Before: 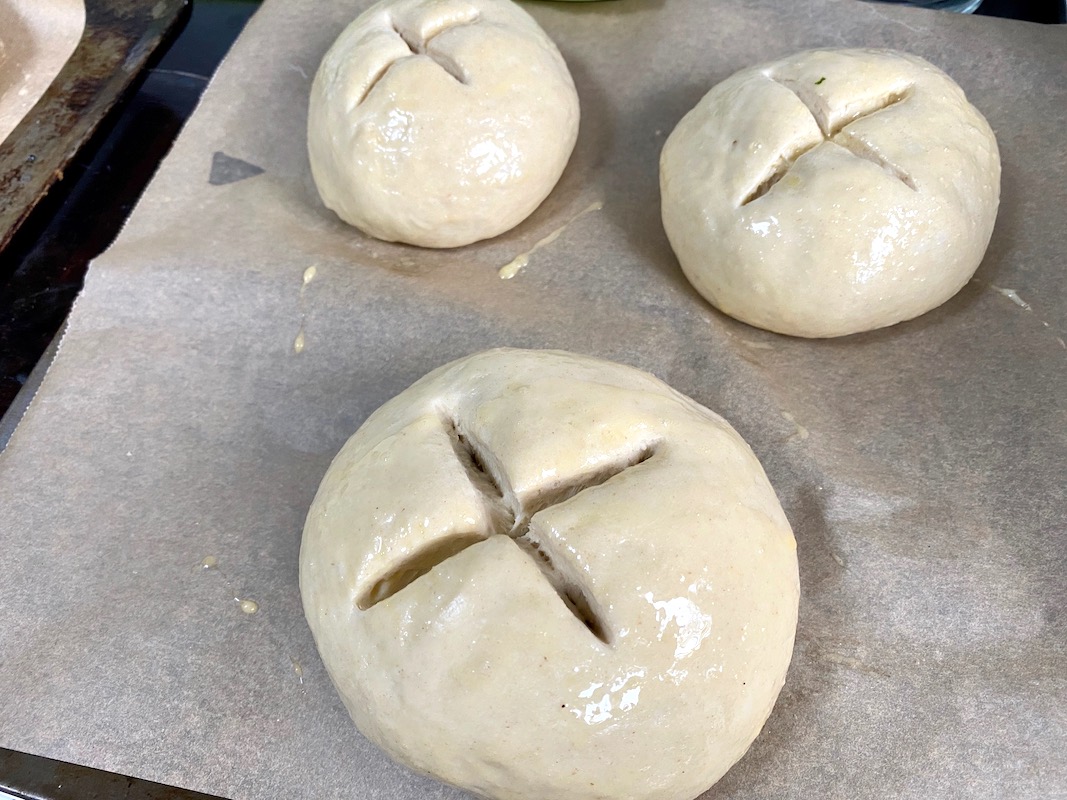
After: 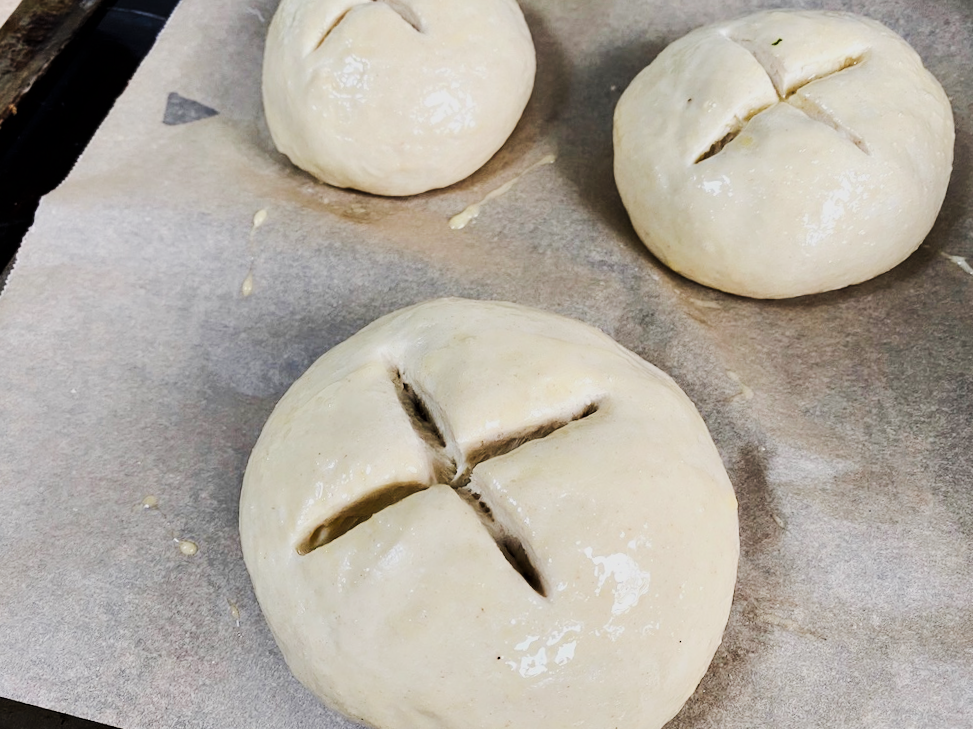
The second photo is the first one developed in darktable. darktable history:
filmic rgb: hardness 4.17
crop and rotate: angle -1.96°, left 3.097%, top 4.154%, right 1.586%, bottom 0.529%
tone curve: curves: ch0 [(0, 0) (0.003, 0.003) (0.011, 0.009) (0.025, 0.018) (0.044, 0.028) (0.069, 0.038) (0.1, 0.049) (0.136, 0.062) (0.177, 0.089) (0.224, 0.123) (0.277, 0.165) (0.335, 0.223) (0.399, 0.293) (0.468, 0.385) (0.543, 0.497) (0.623, 0.613) (0.709, 0.716) (0.801, 0.802) (0.898, 0.887) (1, 1)], preserve colors none
tone equalizer: -8 EV -0.417 EV, -7 EV -0.389 EV, -6 EV -0.333 EV, -5 EV -0.222 EV, -3 EV 0.222 EV, -2 EV 0.333 EV, -1 EV 0.389 EV, +0 EV 0.417 EV, edges refinement/feathering 500, mask exposure compensation -1.57 EV, preserve details no
color balance: on, module defaults
